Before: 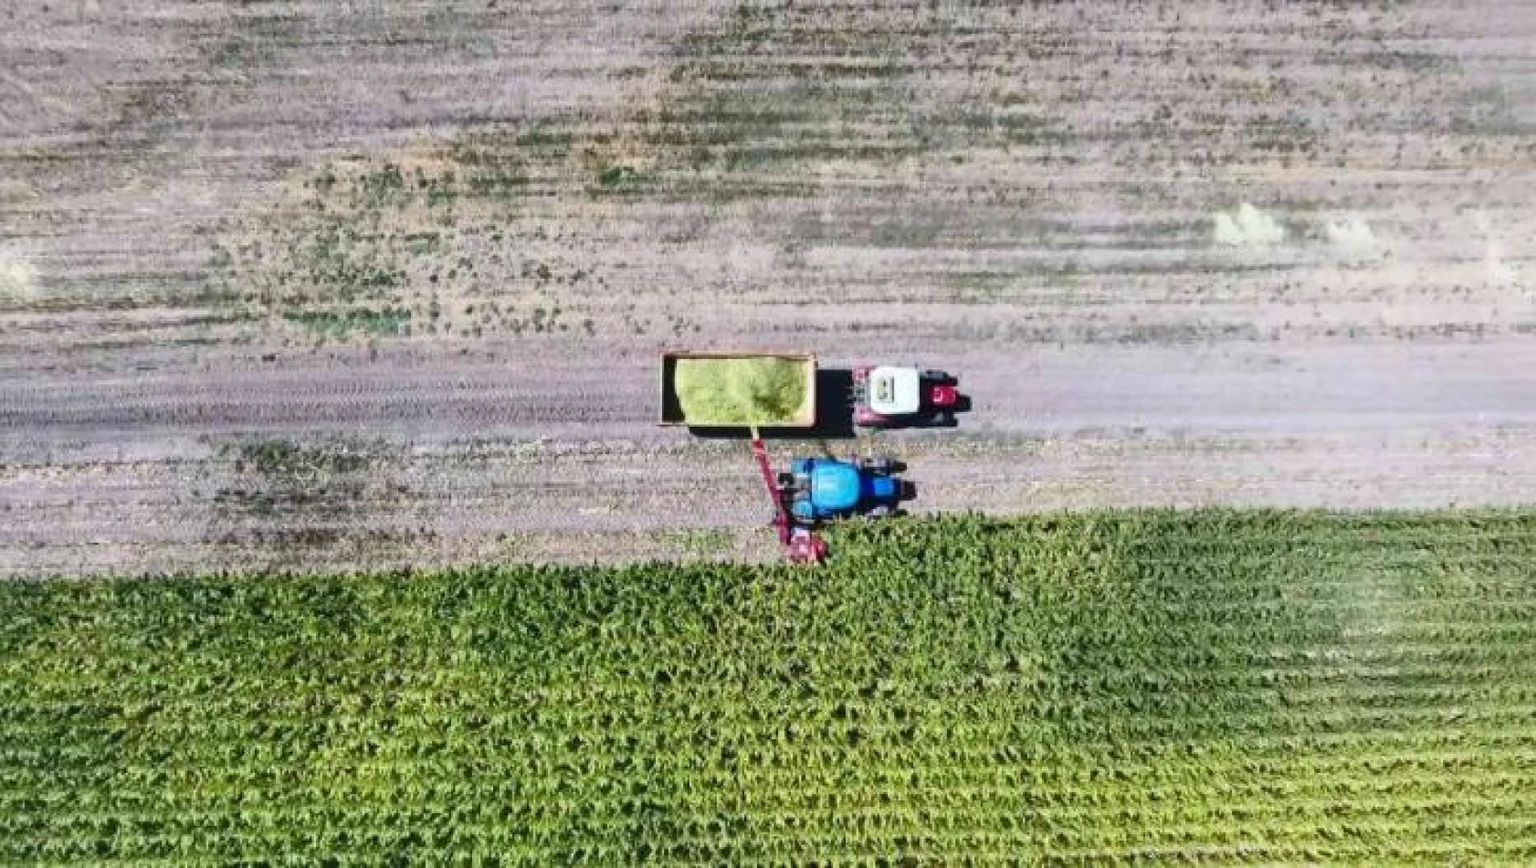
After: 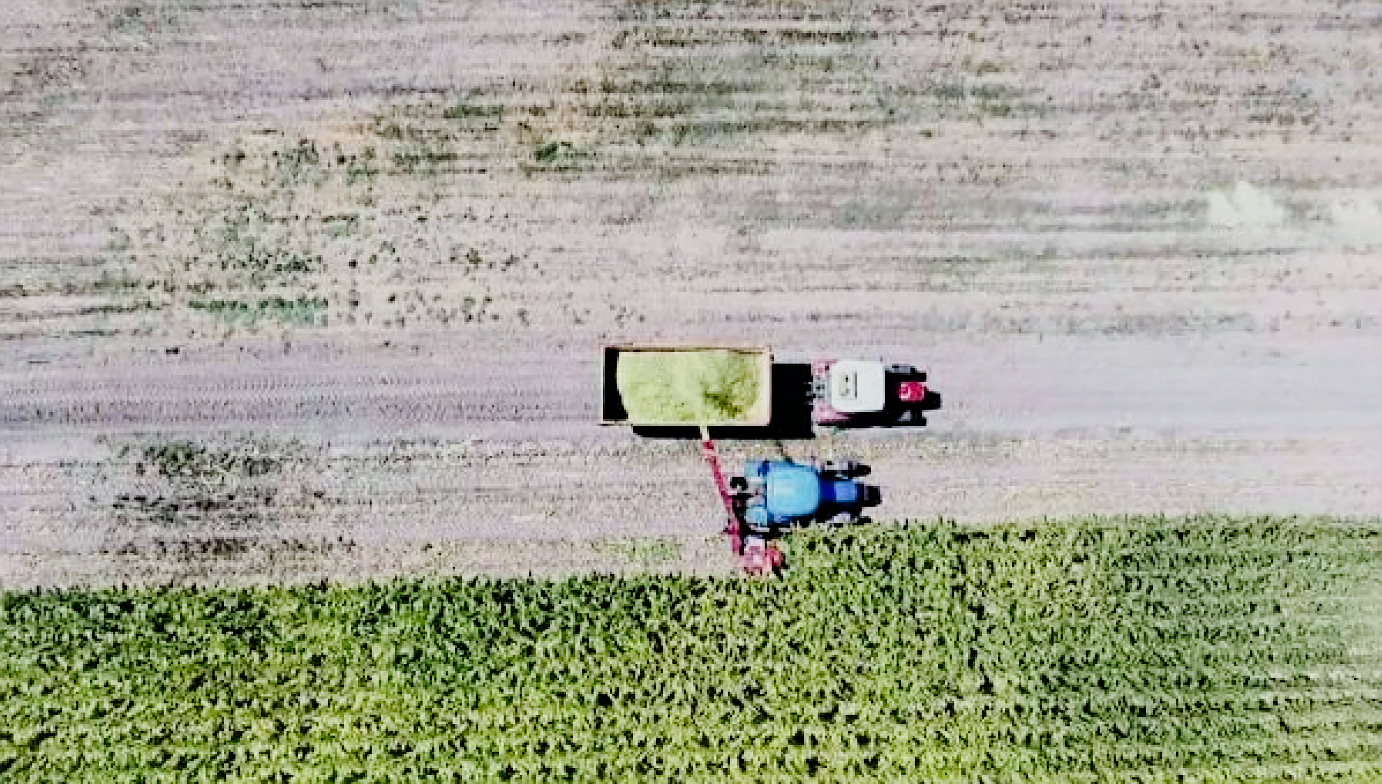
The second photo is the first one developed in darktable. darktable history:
crop and rotate: left 7.266%, top 4.498%, right 10.542%, bottom 12.97%
tone curve: curves: ch0 [(0, 0) (0.051, 0.047) (0.102, 0.099) (0.228, 0.275) (0.432, 0.535) (0.695, 0.778) (0.908, 0.946) (1, 1)]; ch1 [(0, 0) (0.339, 0.298) (0.402, 0.363) (0.453, 0.421) (0.483, 0.469) (0.494, 0.493) (0.504, 0.501) (0.527, 0.538) (0.563, 0.595) (0.597, 0.632) (1, 1)]; ch2 [(0, 0) (0.48, 0.48) (0.504, 0.5) (0.539, 0.554) (0.59, 0.63) (0.642, 0.684) (0.824, 0.815) (1, 1)], preserve colors none
sharpen: on, module defaults
filmic rgb: black relative exposure -4.3 EV, white relative exposure 4.56 EV, hardness 2.39, contrast 1.057
